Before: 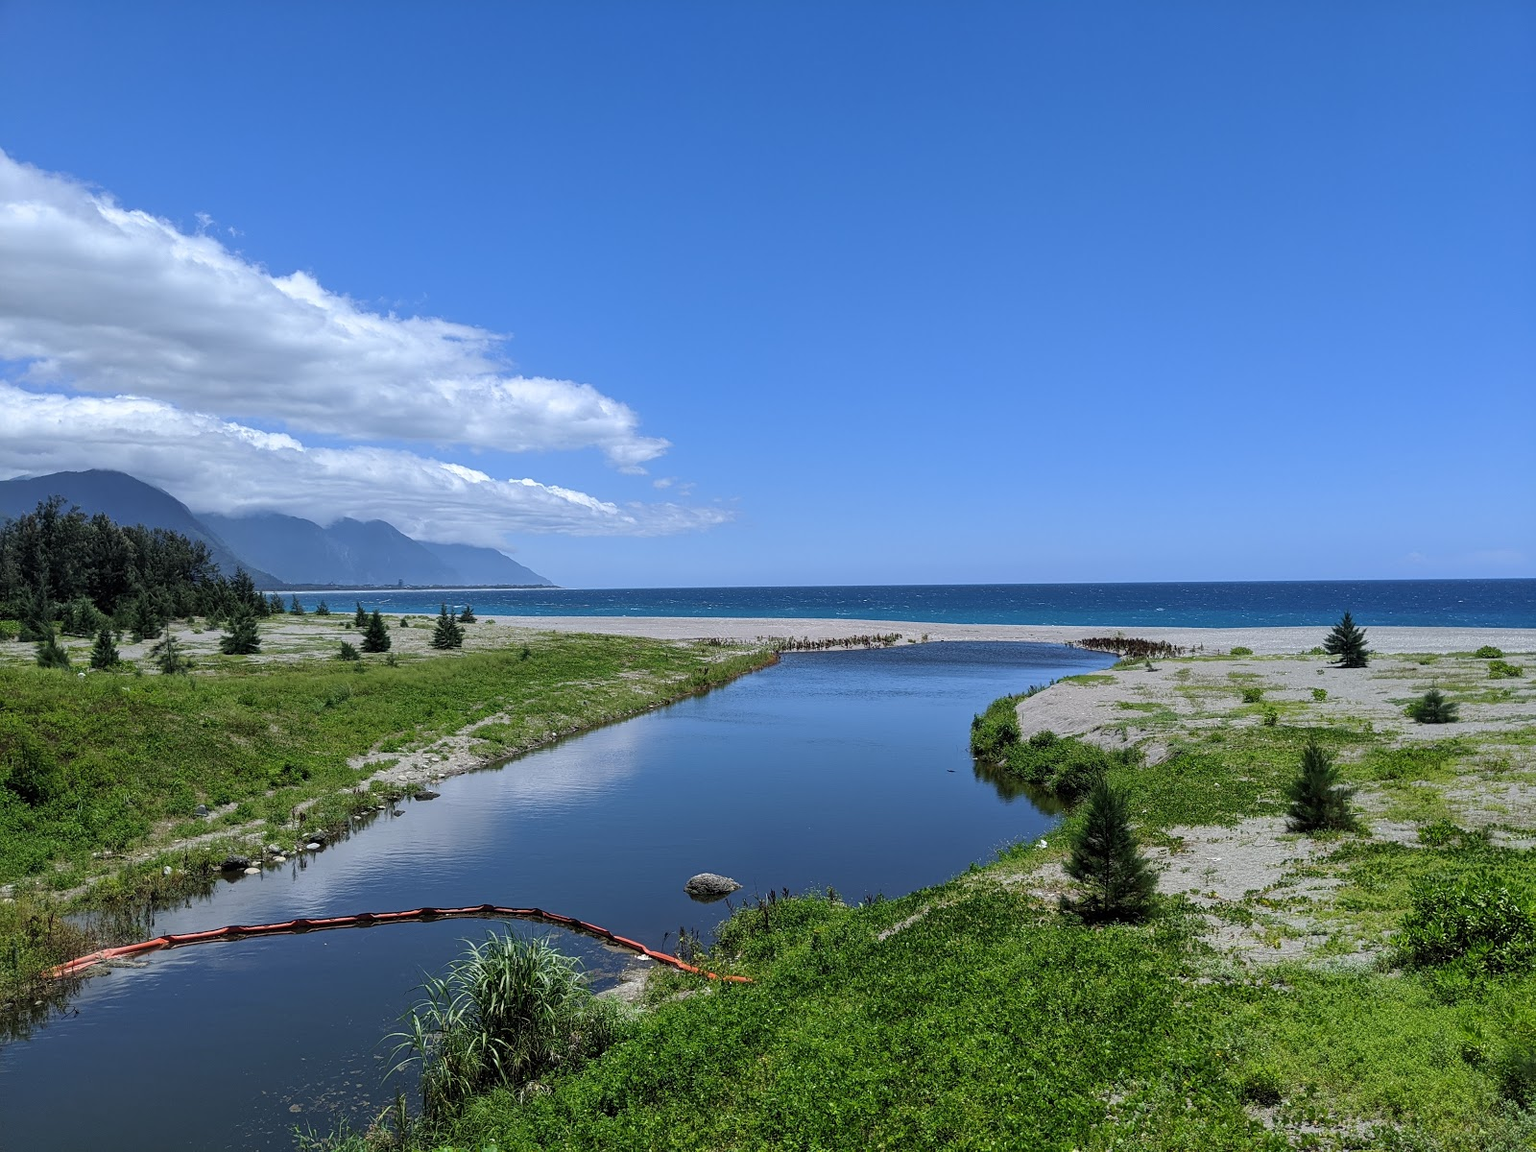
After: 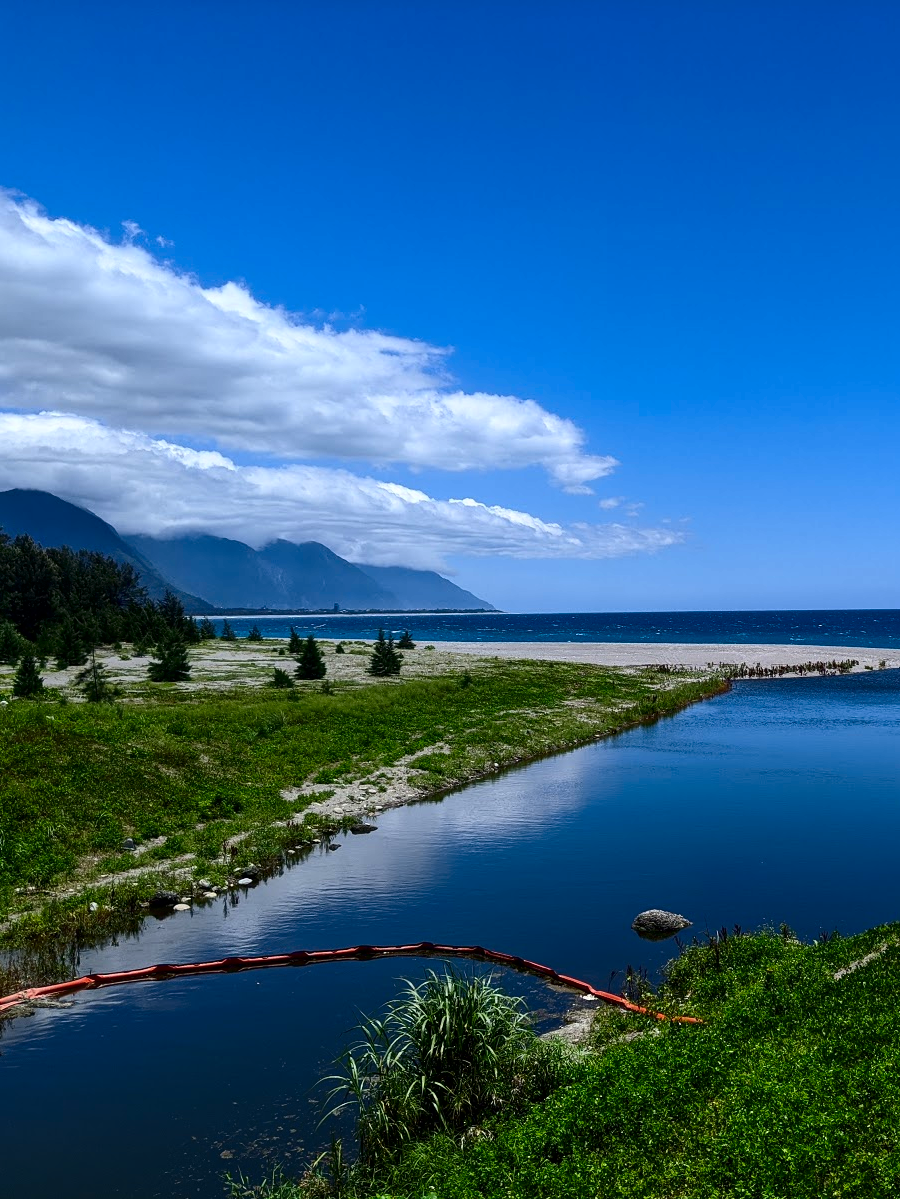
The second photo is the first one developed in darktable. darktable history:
contrast brightness saturation: contrast 0.22, brightness -0.19, saturation 0.24
crop: left 5.114%, right 38.589%
